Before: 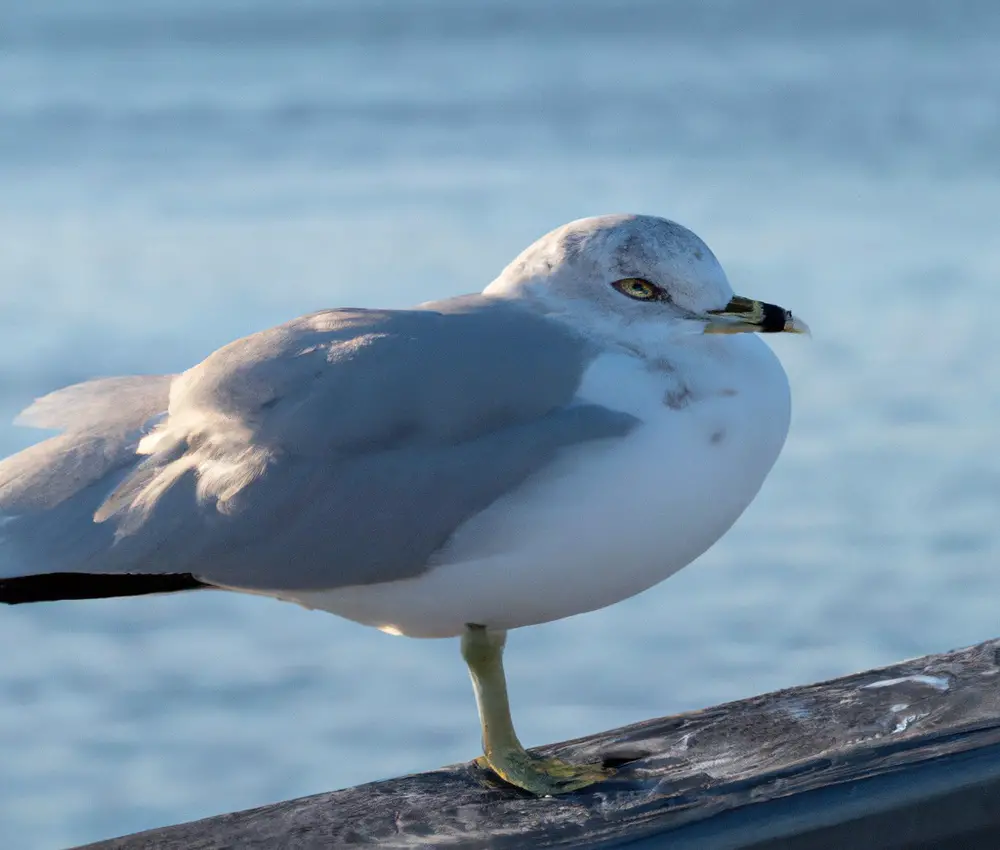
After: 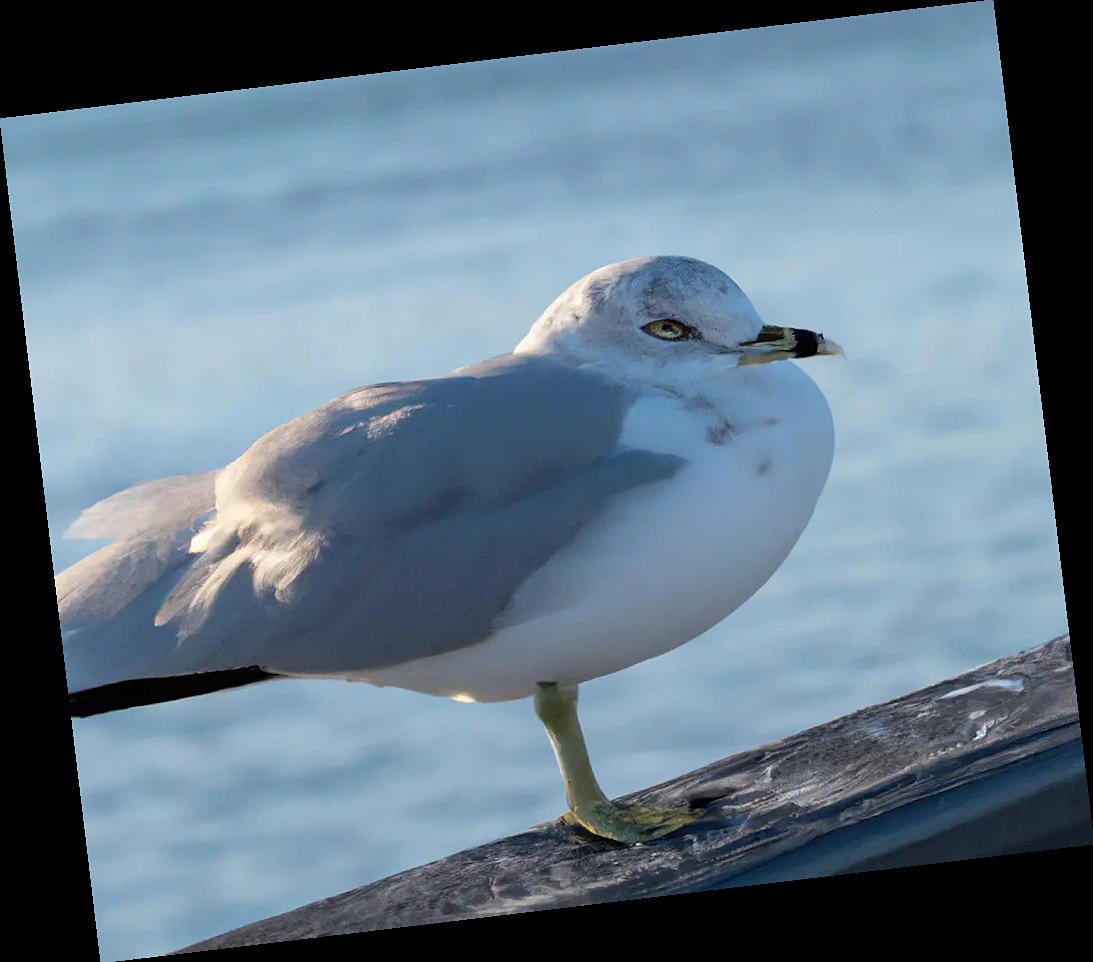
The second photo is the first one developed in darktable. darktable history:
rotate and perspective: rotation -6.83°, automatic cropping off
sharpen: radius 1.272, amount 0.305, threshold 0
